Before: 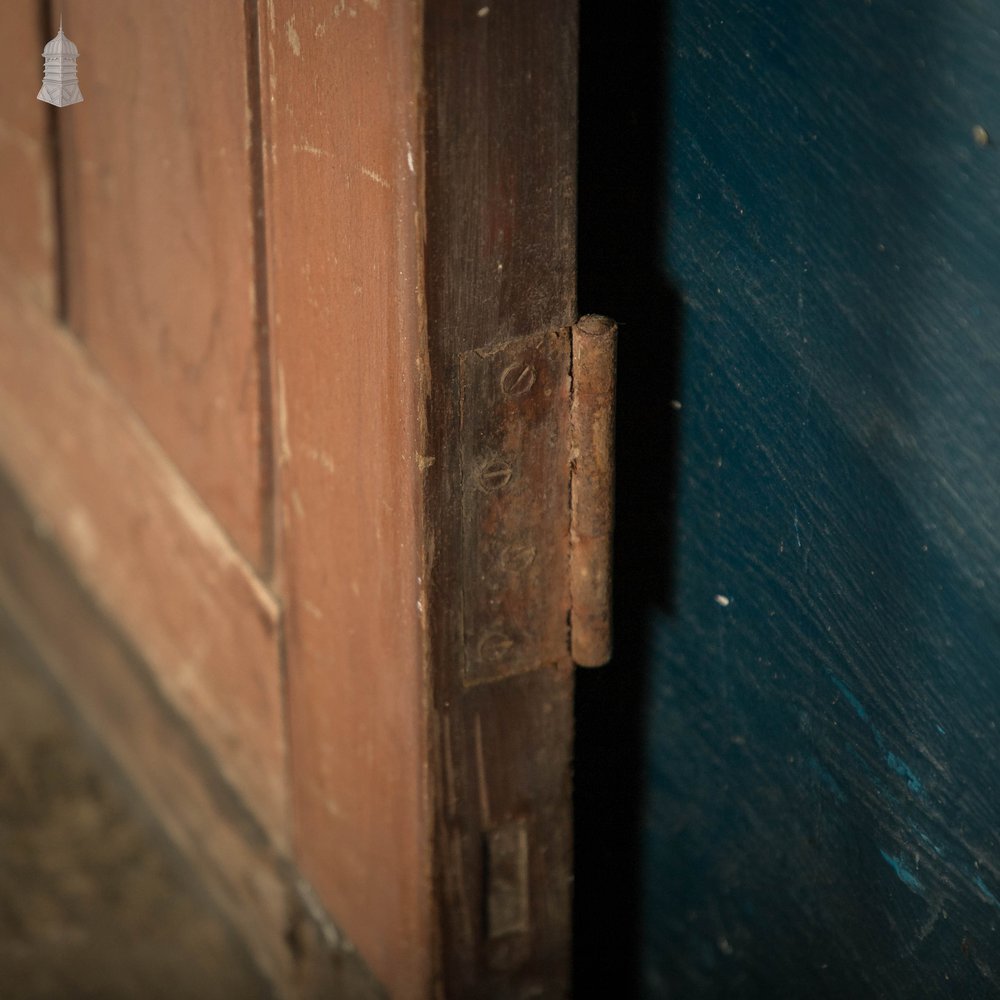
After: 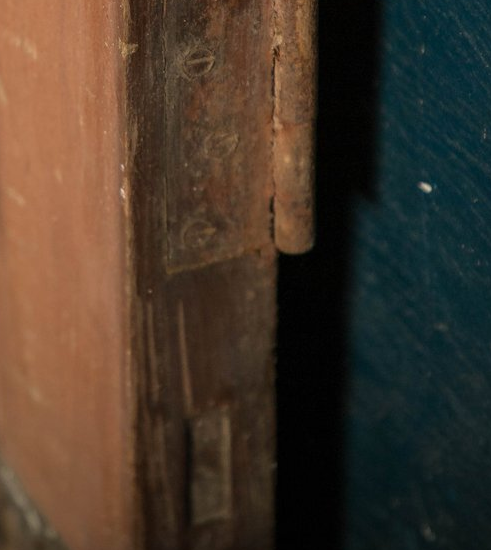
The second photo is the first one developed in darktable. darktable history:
crop: left 29.736%, top 41.4%, right 21.089%, bottom 3.511%
